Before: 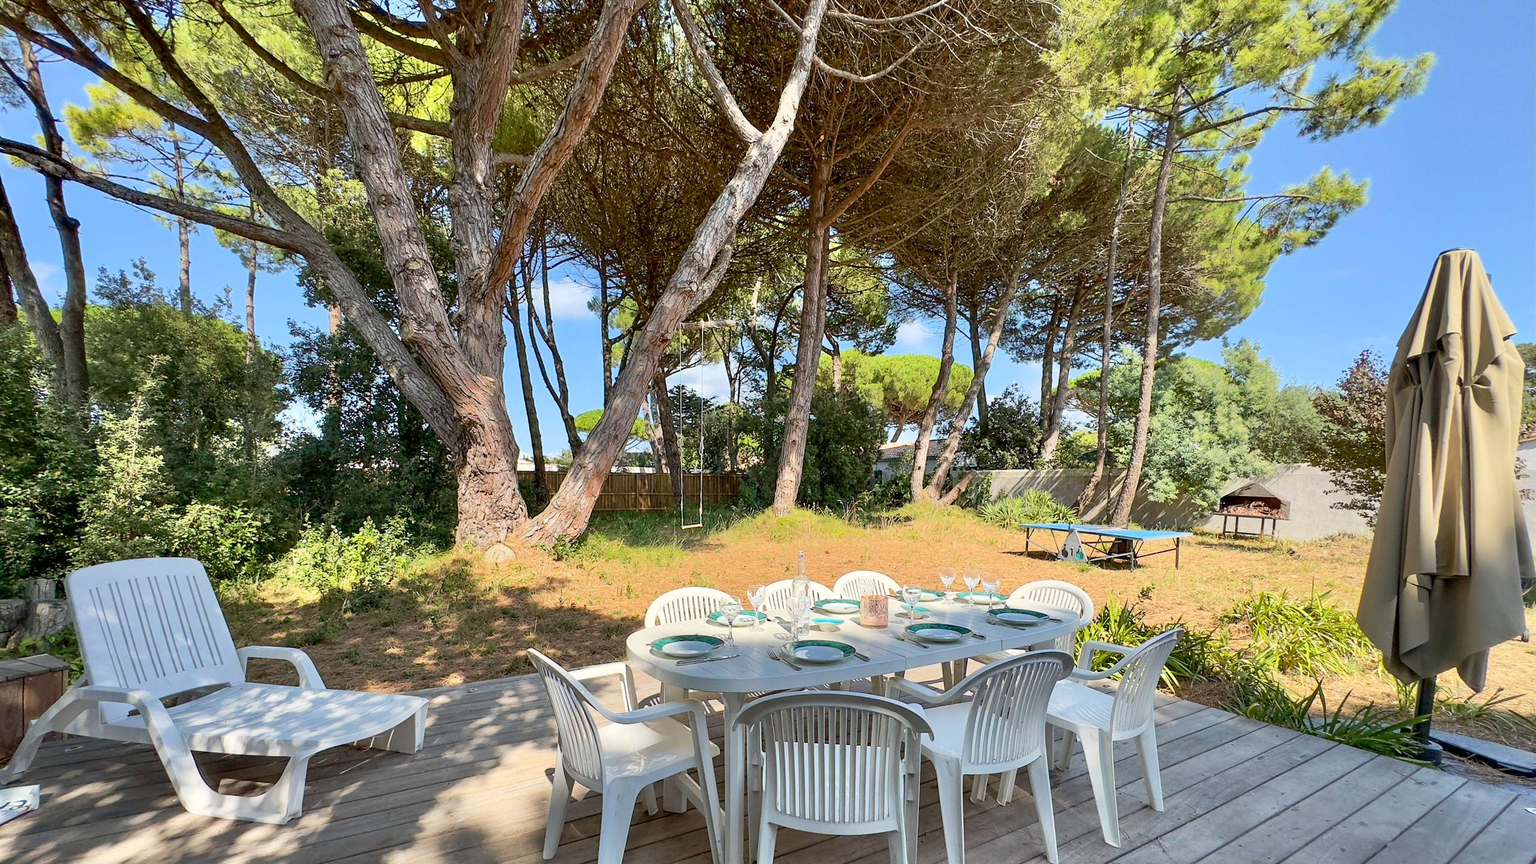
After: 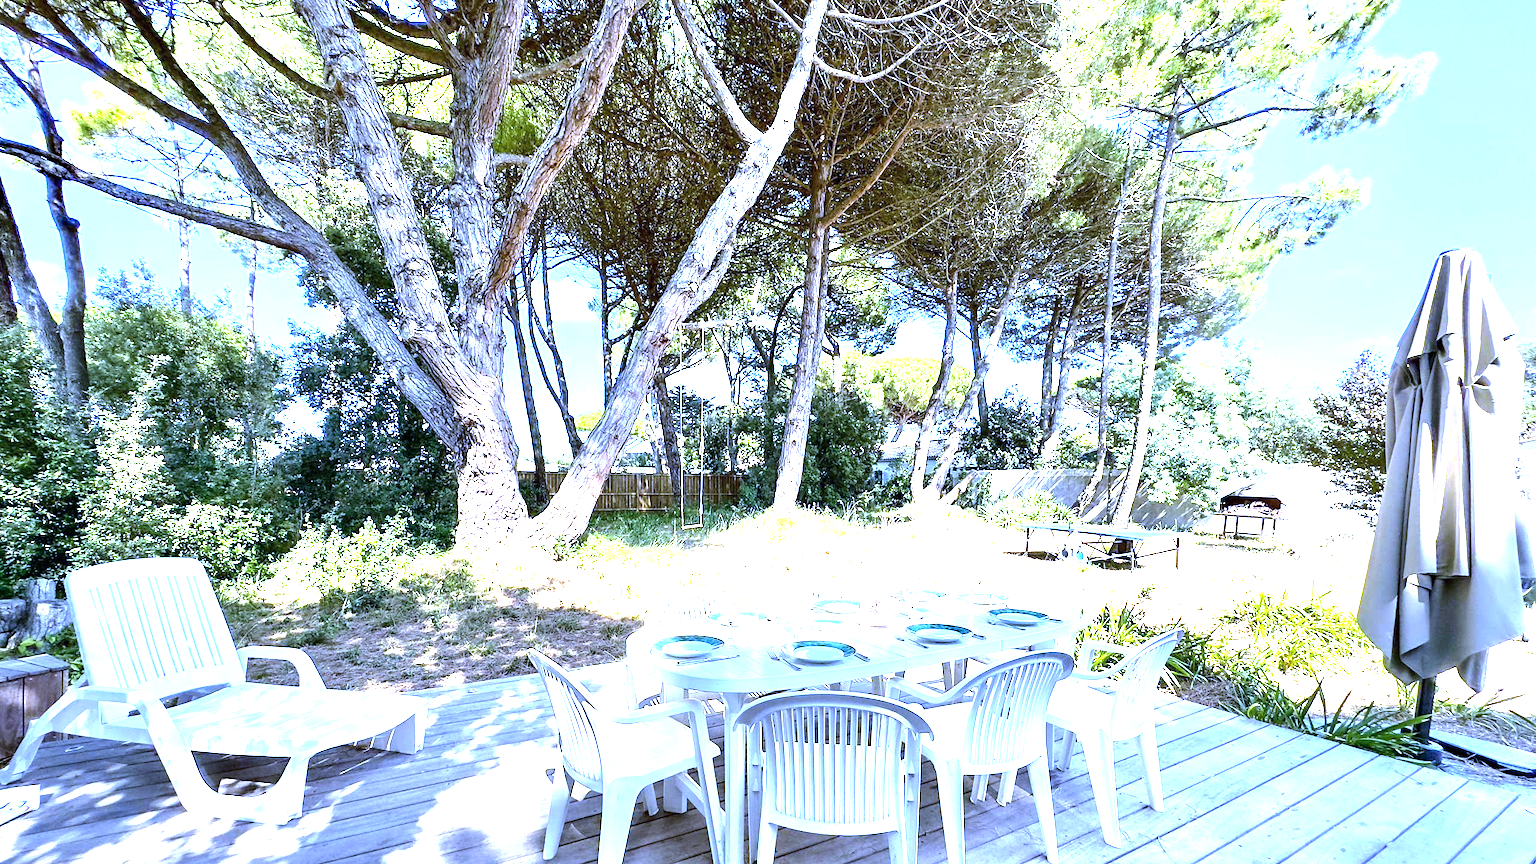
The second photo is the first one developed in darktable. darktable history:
white balance: red 0.766, blue 1.537
exposure: black level correction 0, exposure 1.45 EV, compensate exposure bias true, compensate highlight preservation false
color balance rgb: shadows lift › chroma 1.41%, shadows lift › hue 260°, power › chroma 0.5%, power › hue 260°, highlights gain › chroma 1%, highlights gain › hue 27°, saturation formula JzAzBz (2021)
tone equalizer: -8 EV -0.75 EV, -7 EV -0.7 EV, -6 EV -0.6 EV, -5 EV -0.4 EV, -3 EV 0.4 EV, -2 EV 0.6 EV, -1 EV 0.7 EV, +0 EV 0.75 EV, edges refinement/feathering 500, mask exposure compensation -1.57 EV, preserve details no
